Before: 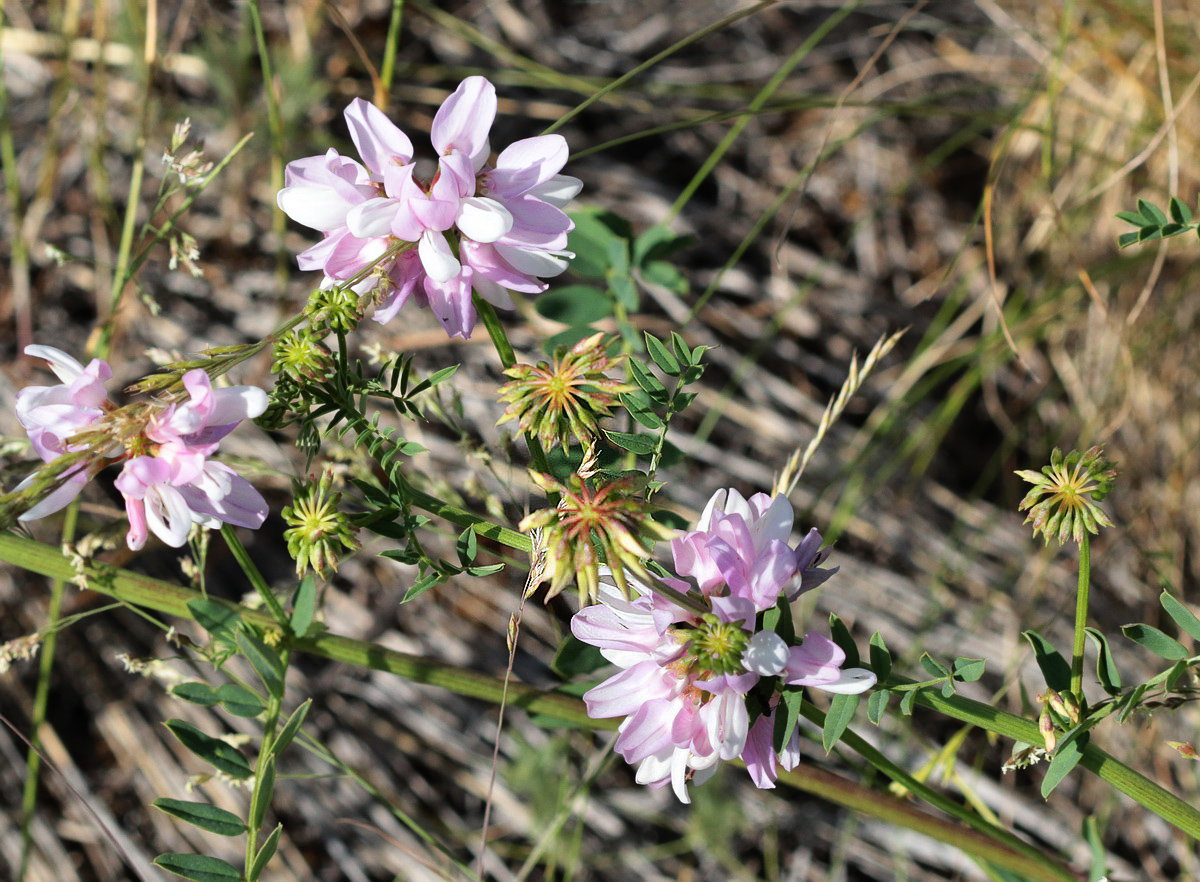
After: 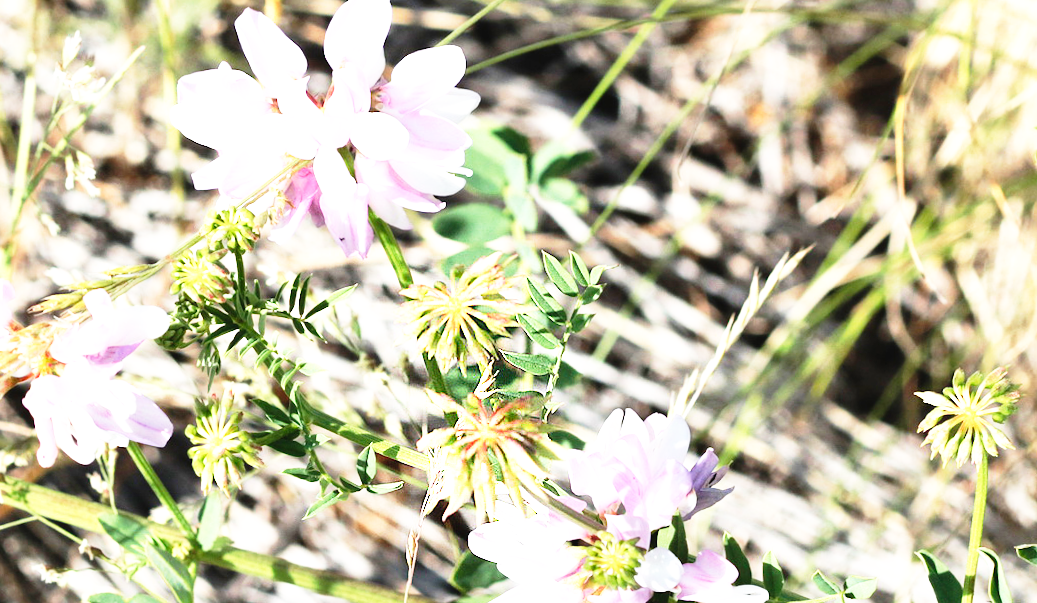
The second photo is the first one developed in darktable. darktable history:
rotate and perspective: rotation 0.074°, lens shift (vertical) 0.096, lens shift (horizontal) -0.041, crop left 0.043, crop right 0.952, crop top 0.024, crop bottom 0.979
crop: left 5.596%, top 10.314%, right 3.534%, bottom 19.395%
exposure: black level correction -0.002, exposure 1.115 EV, compensate highlight preservation false
base curve: curves: ch0 [(0, 0) (0.012, 0.01) (0.073, 0.168) (0.31, 0.711) (0.645, 0.957) (1, 1)], preserve colors none
